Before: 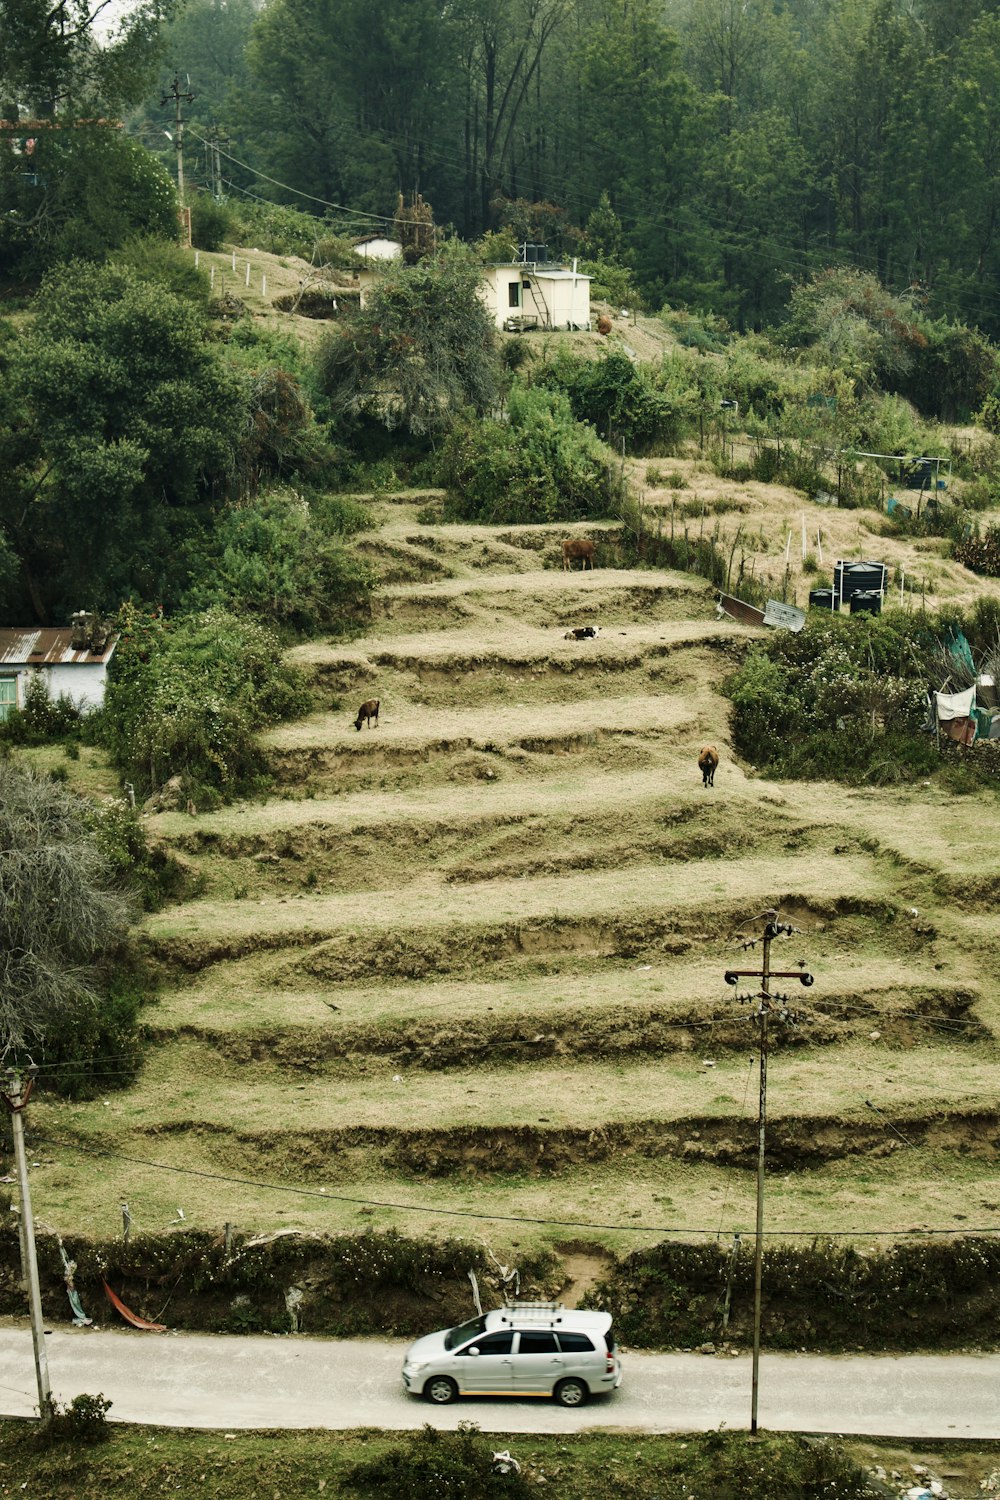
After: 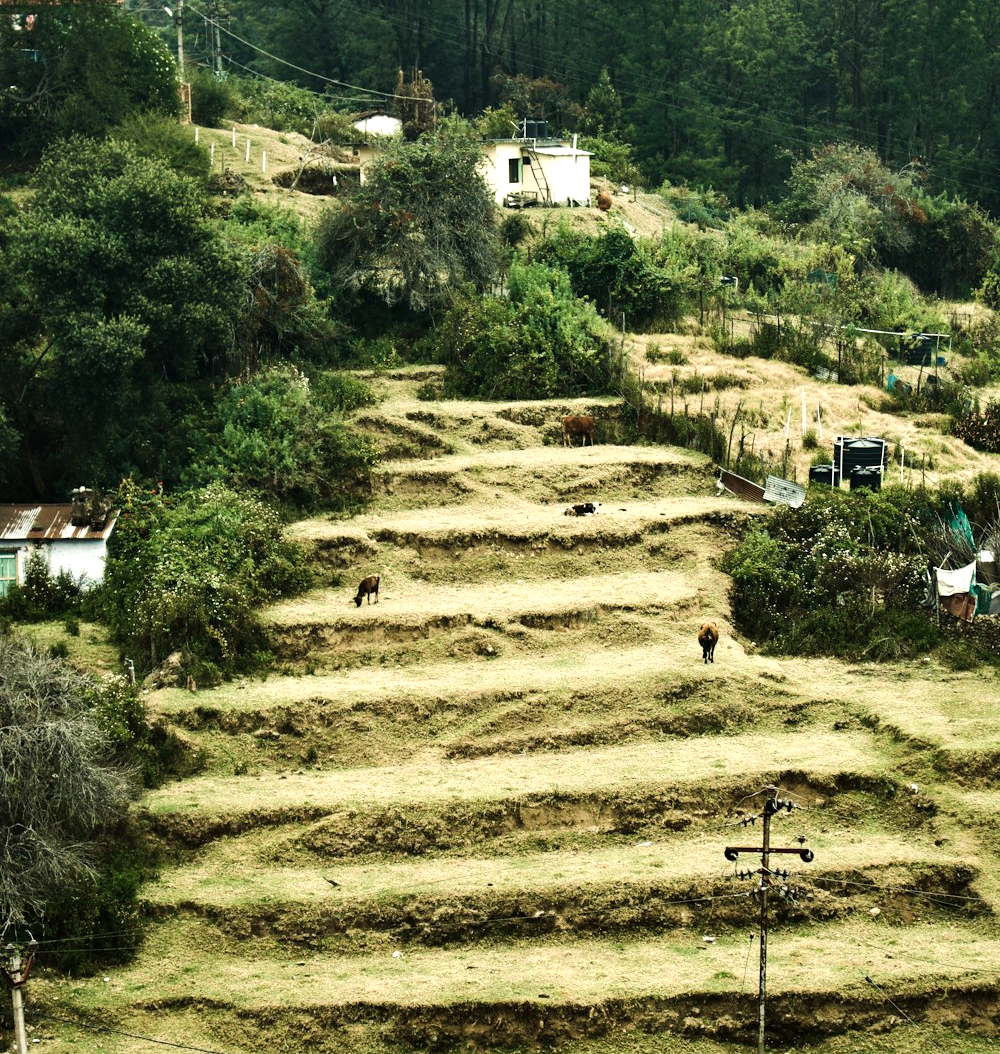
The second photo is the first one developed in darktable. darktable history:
tone equalizer: -8 EV -0.76 EV, -7 EV -0.716 EV, -6 EV -0.565 EV, -5 EV -0.368 EV, -3 EV 0.398 EV, -2 EV 0.6 EV, -1 EV 0.685 EV, +0 EV 0.76 EV, edges refinement/feathering 500, mask exposure compensation -1.57 EV, preserve details no
crop and rotate: top 8.285%, bottom 21.437%
